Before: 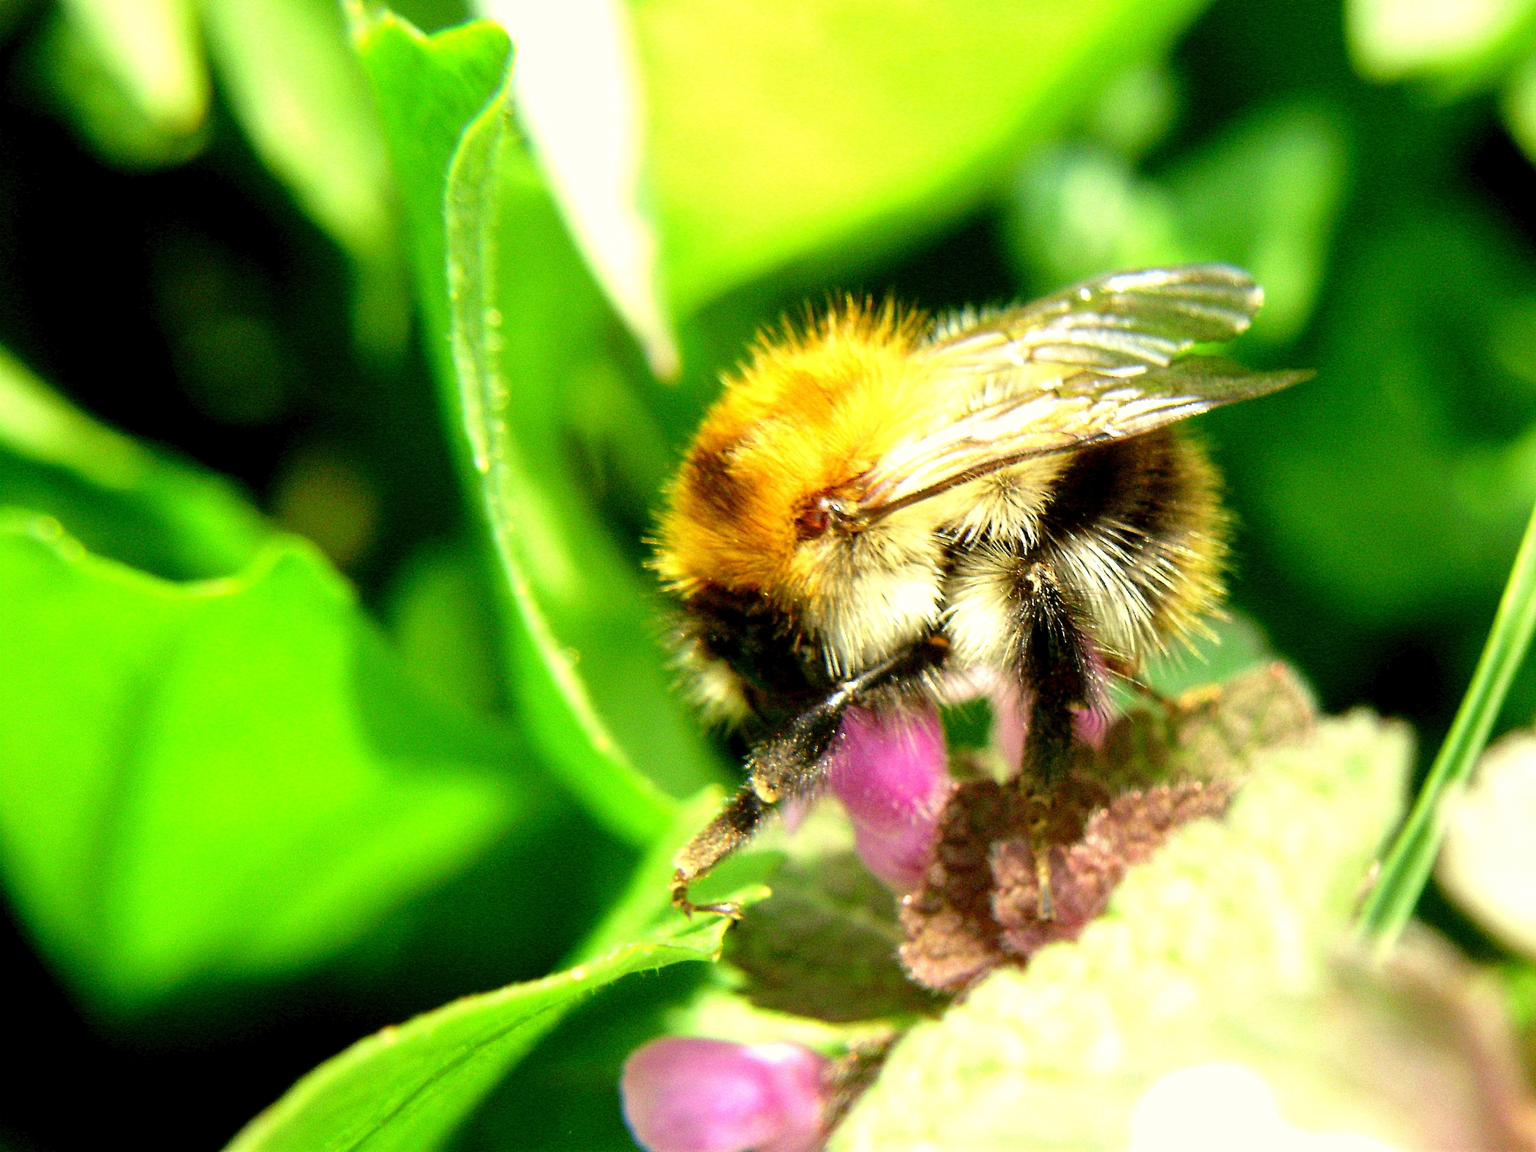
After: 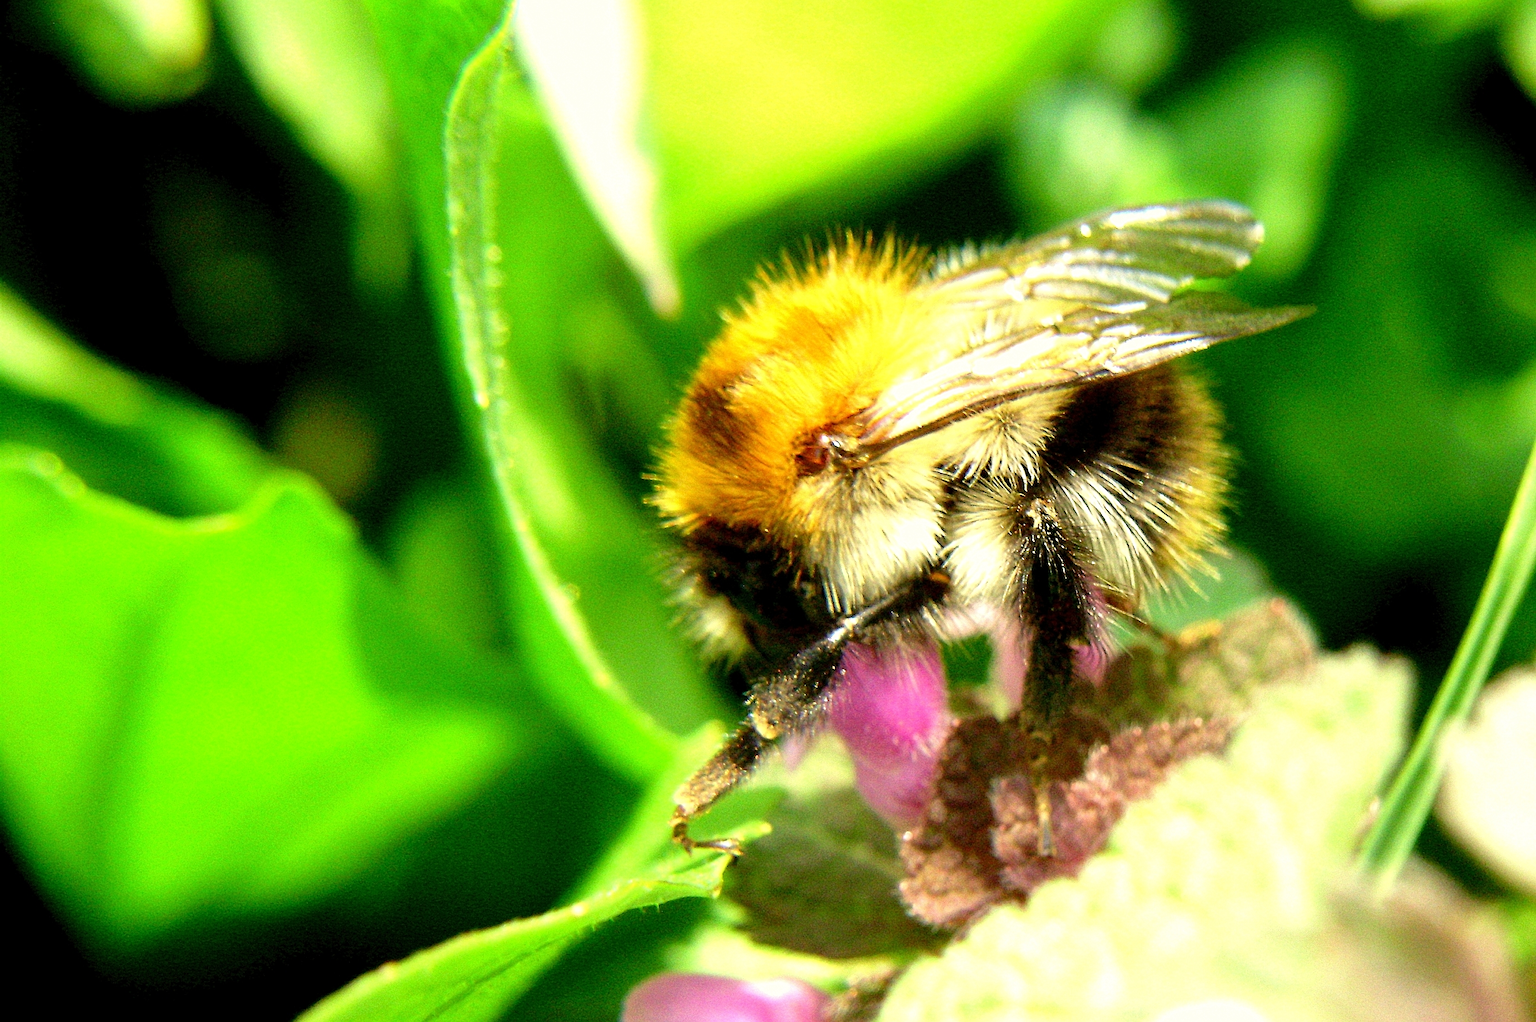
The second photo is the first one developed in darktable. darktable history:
crop and rotate: top 5.609%, bottom 5.609%
sharpen: amount 0.2
